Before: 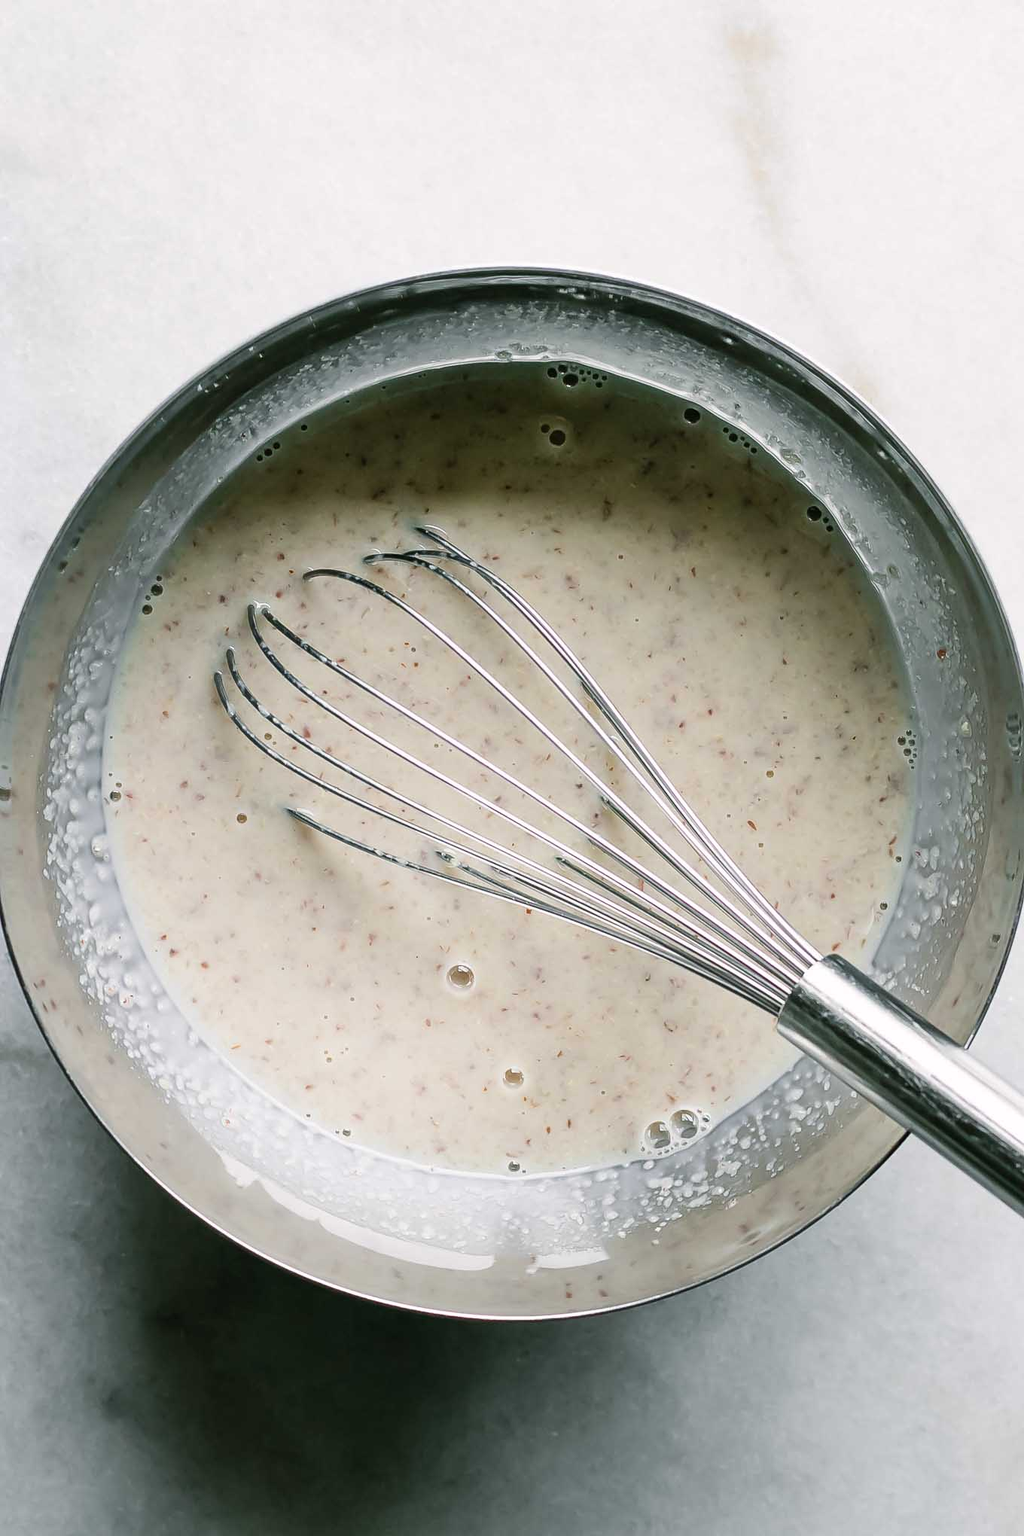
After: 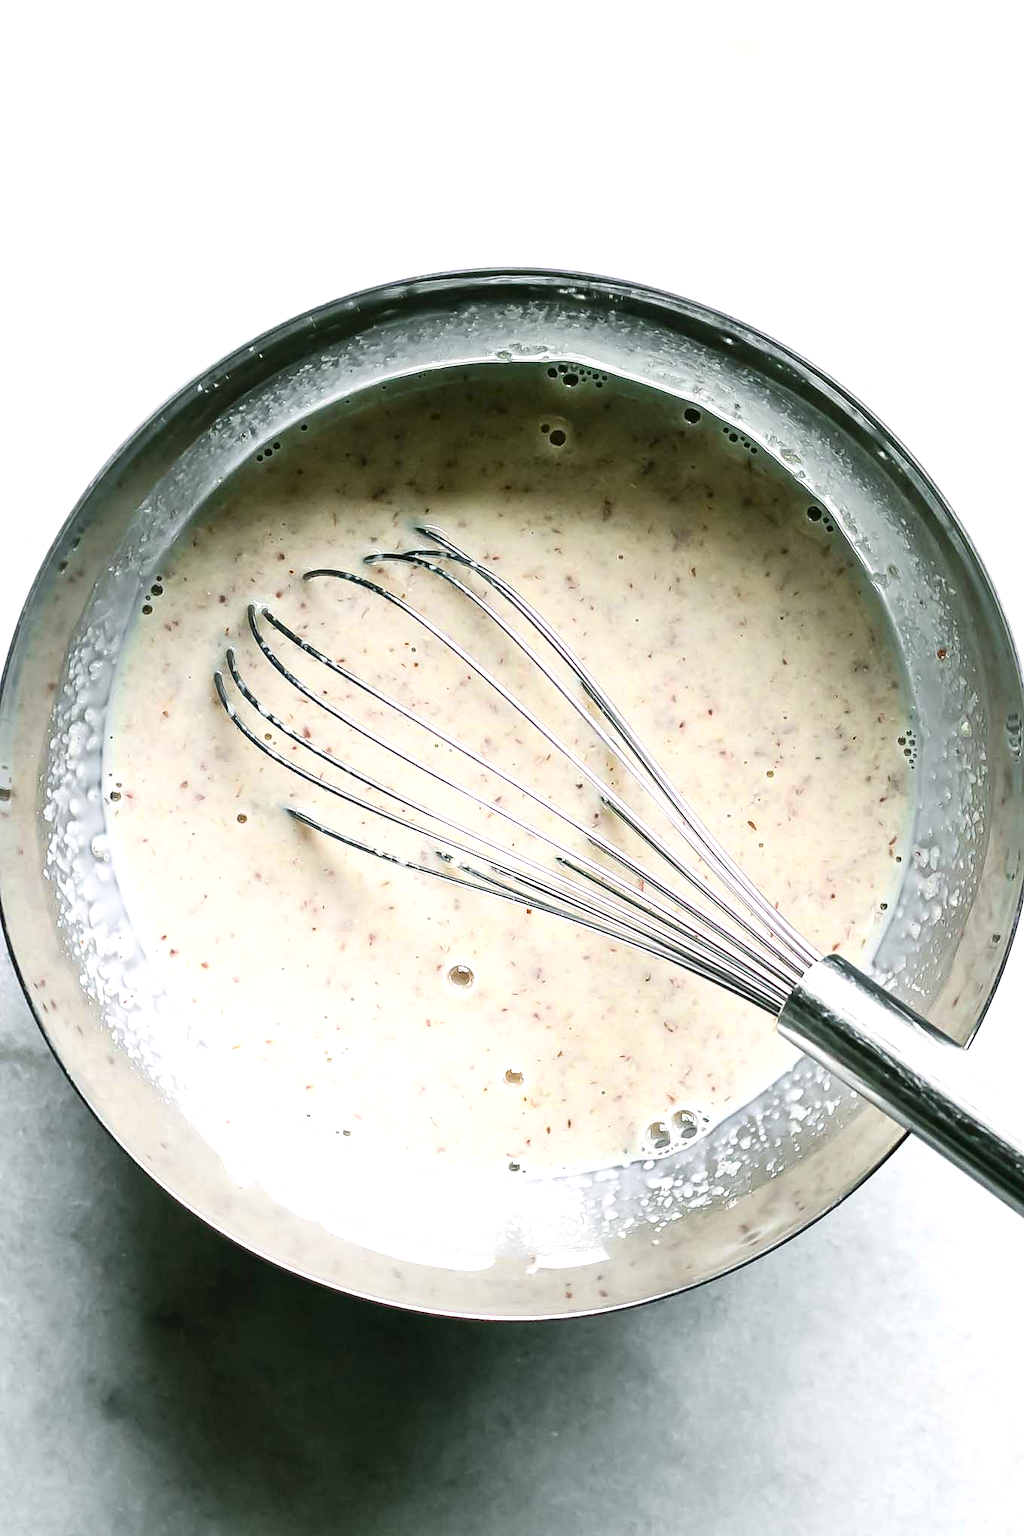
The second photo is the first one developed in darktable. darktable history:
exposure: black level correction 0, exposure 0.695 EV, compensate highlight preservation false
shadows and highlights: shadows 36.32, highlights -26.7, soften with gaussian
contrast brightness saturation: contrast 0.139
